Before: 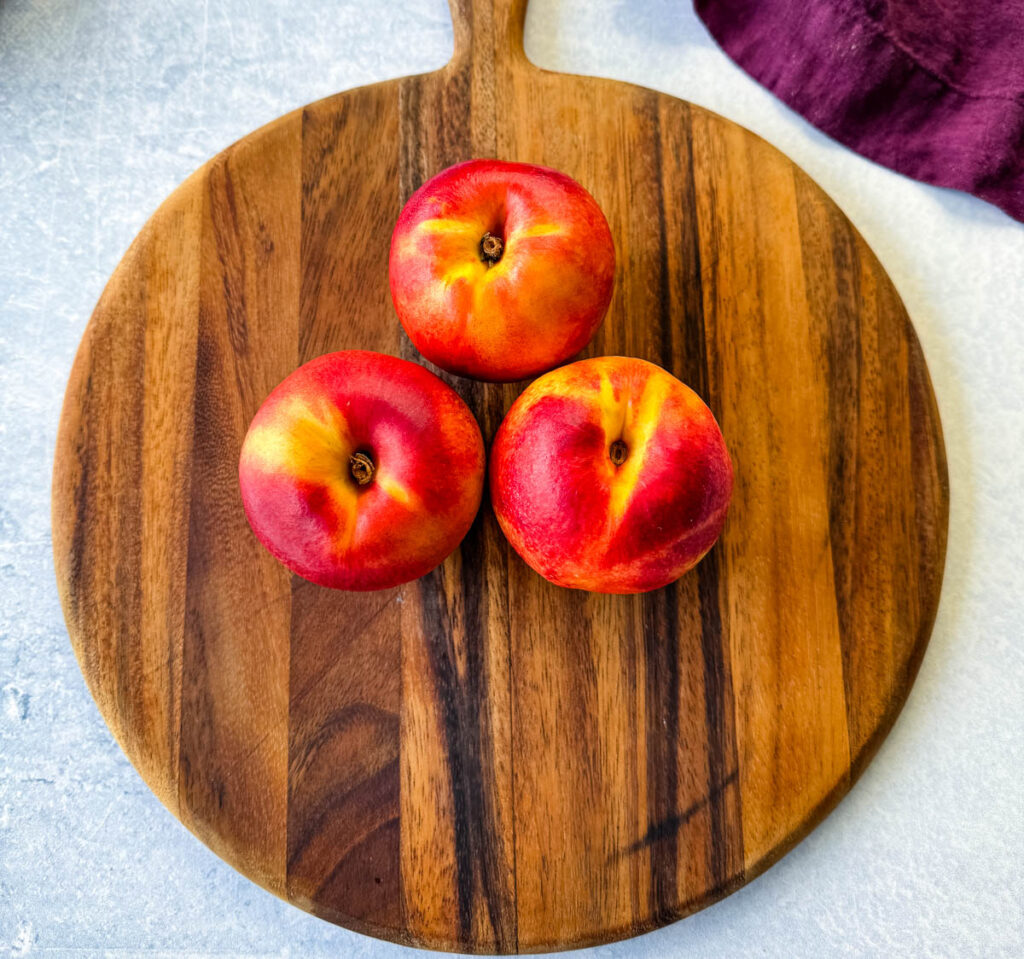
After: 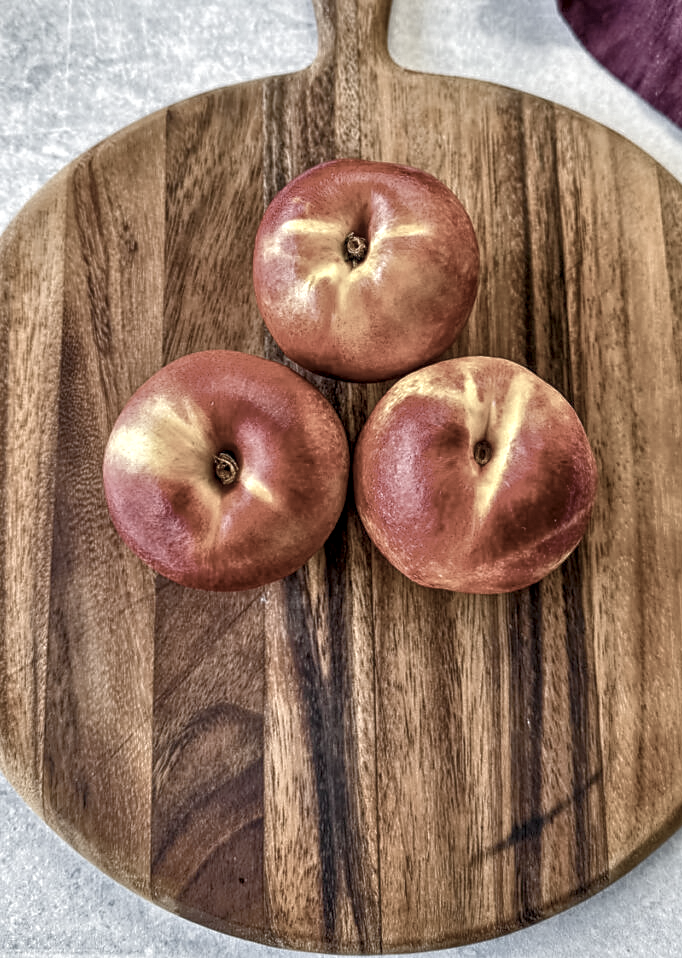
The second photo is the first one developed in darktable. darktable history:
local contrast: highlights 98%, shadows 88%, detail 160%, midtone range 0.2
sharpen: radius 1.903, amount 0.412, threshold 1.262
tone equalizer: -8 EV 1.96 EV, -7 EV 1.97 EV, -6 EV 1.97 EV, -5 EV 2 EV, -4 EV 1.97 EV, -3 EV 1.5 EV, -2 EV 0.987 EV, -1 EV 0.501 EV
crop and rotate: left 13.348%, right 20.031%
color balance rgb: perceptual saturation grading › global saturation 20%, perceptual saturation grading › highlights -25.356%, perceptual saturation grading › shadows 24.742%, global vibrance 20%
color zones: curves: ch1 [(0, 0.153) (0.143, 0.15) (0.286, 0.151) (0.429, 0.152) (0.571, 0.152) (0.714, 0.151) (0.857, 0.151) (1, 0.153)]
contrast brightness saturation: brightness -0.217, saturation 0.076
